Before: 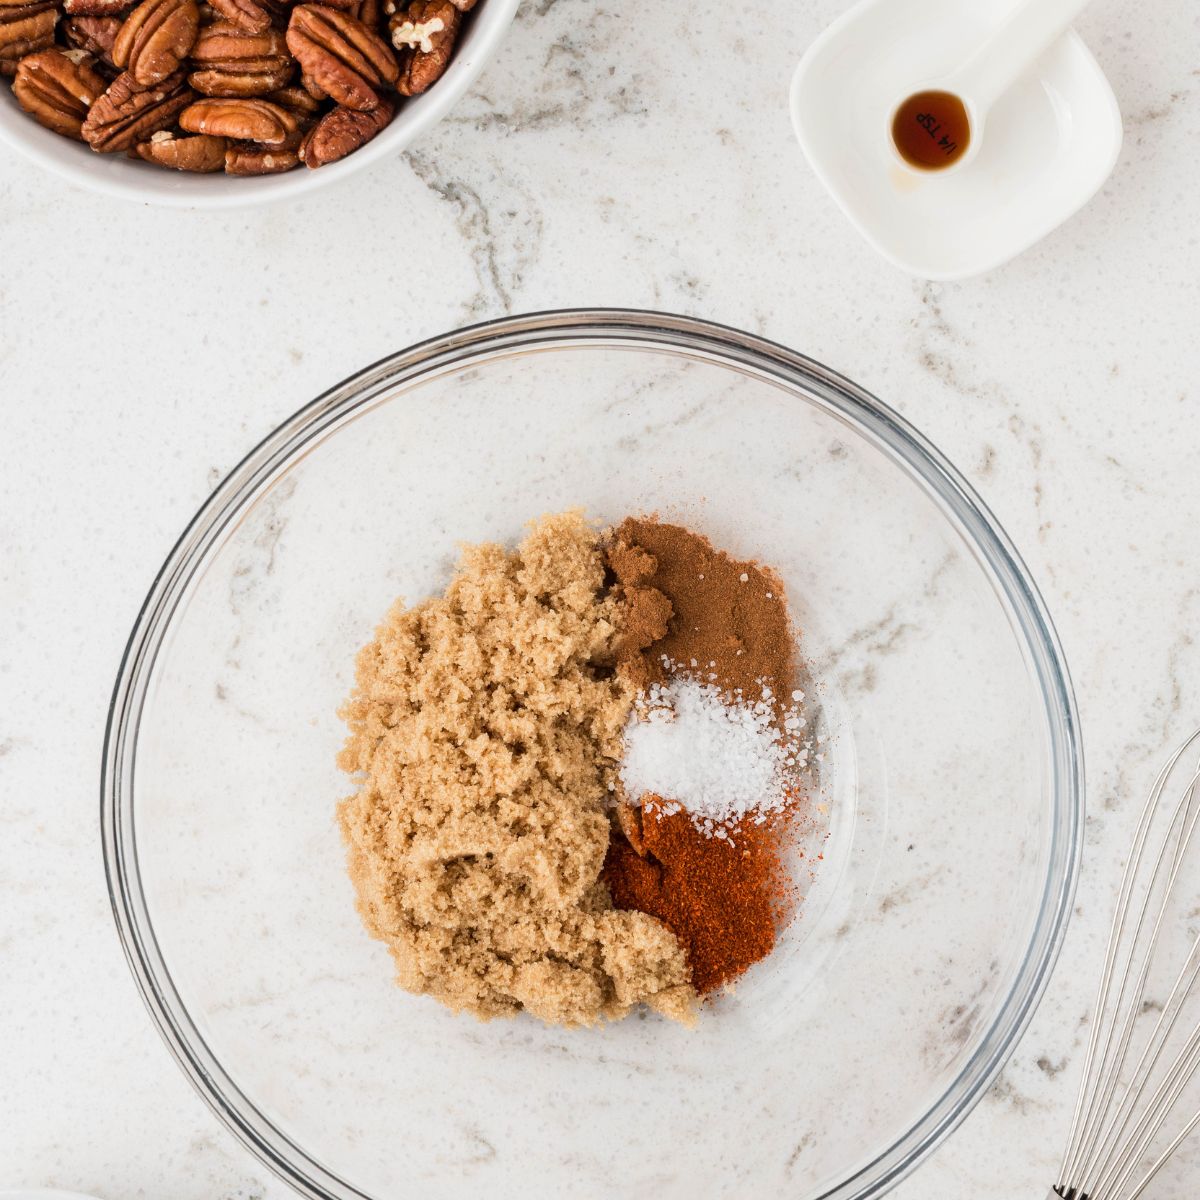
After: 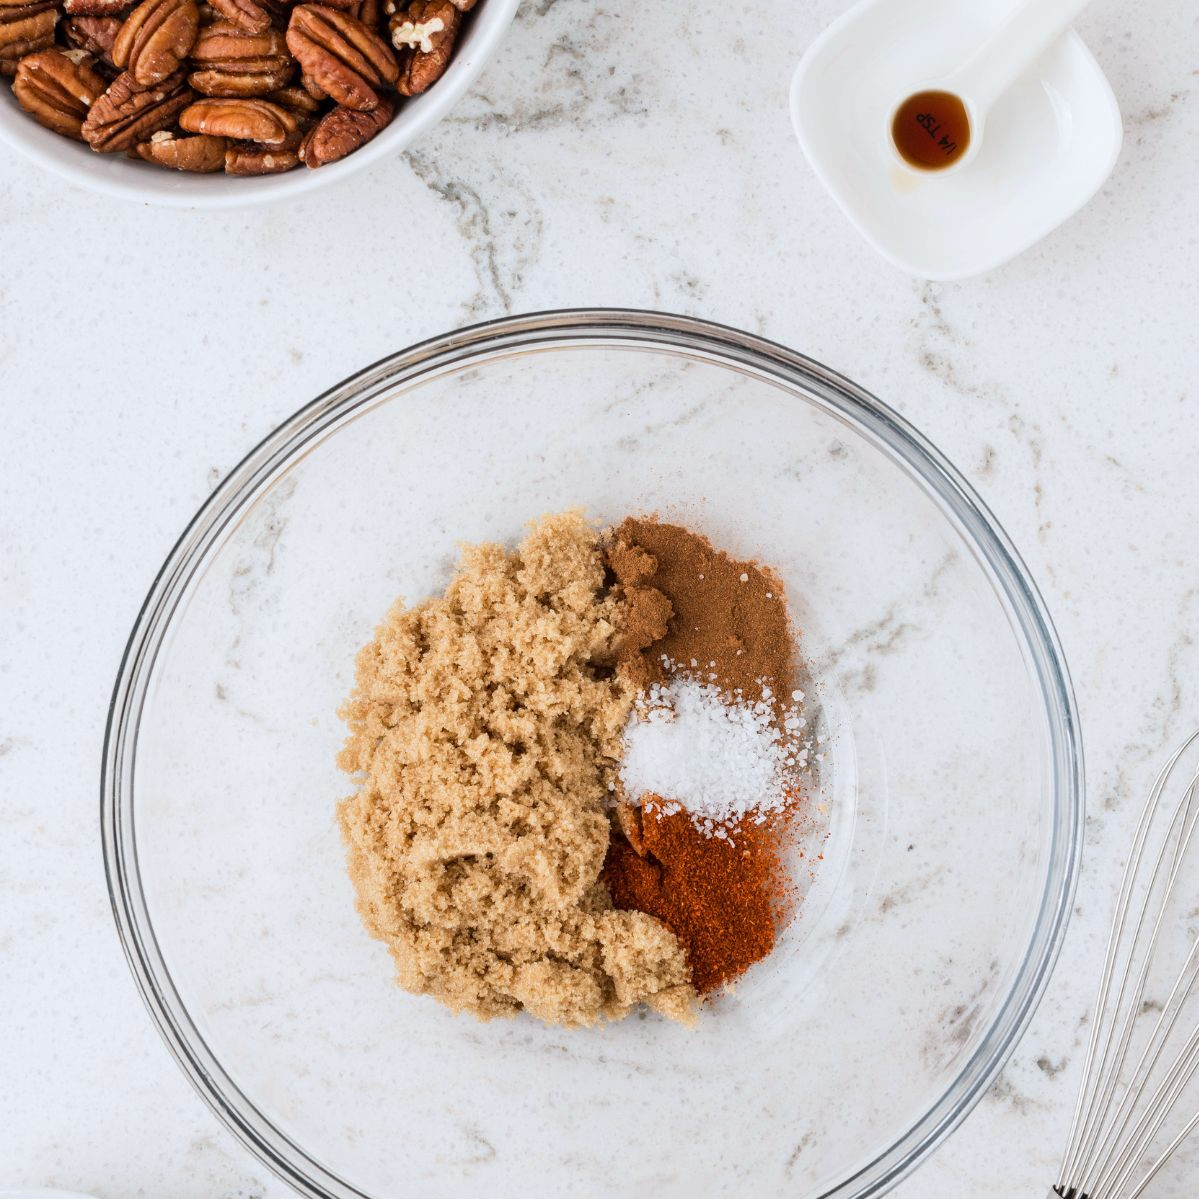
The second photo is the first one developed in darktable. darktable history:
white balance: red 0.98, blue 1.034
